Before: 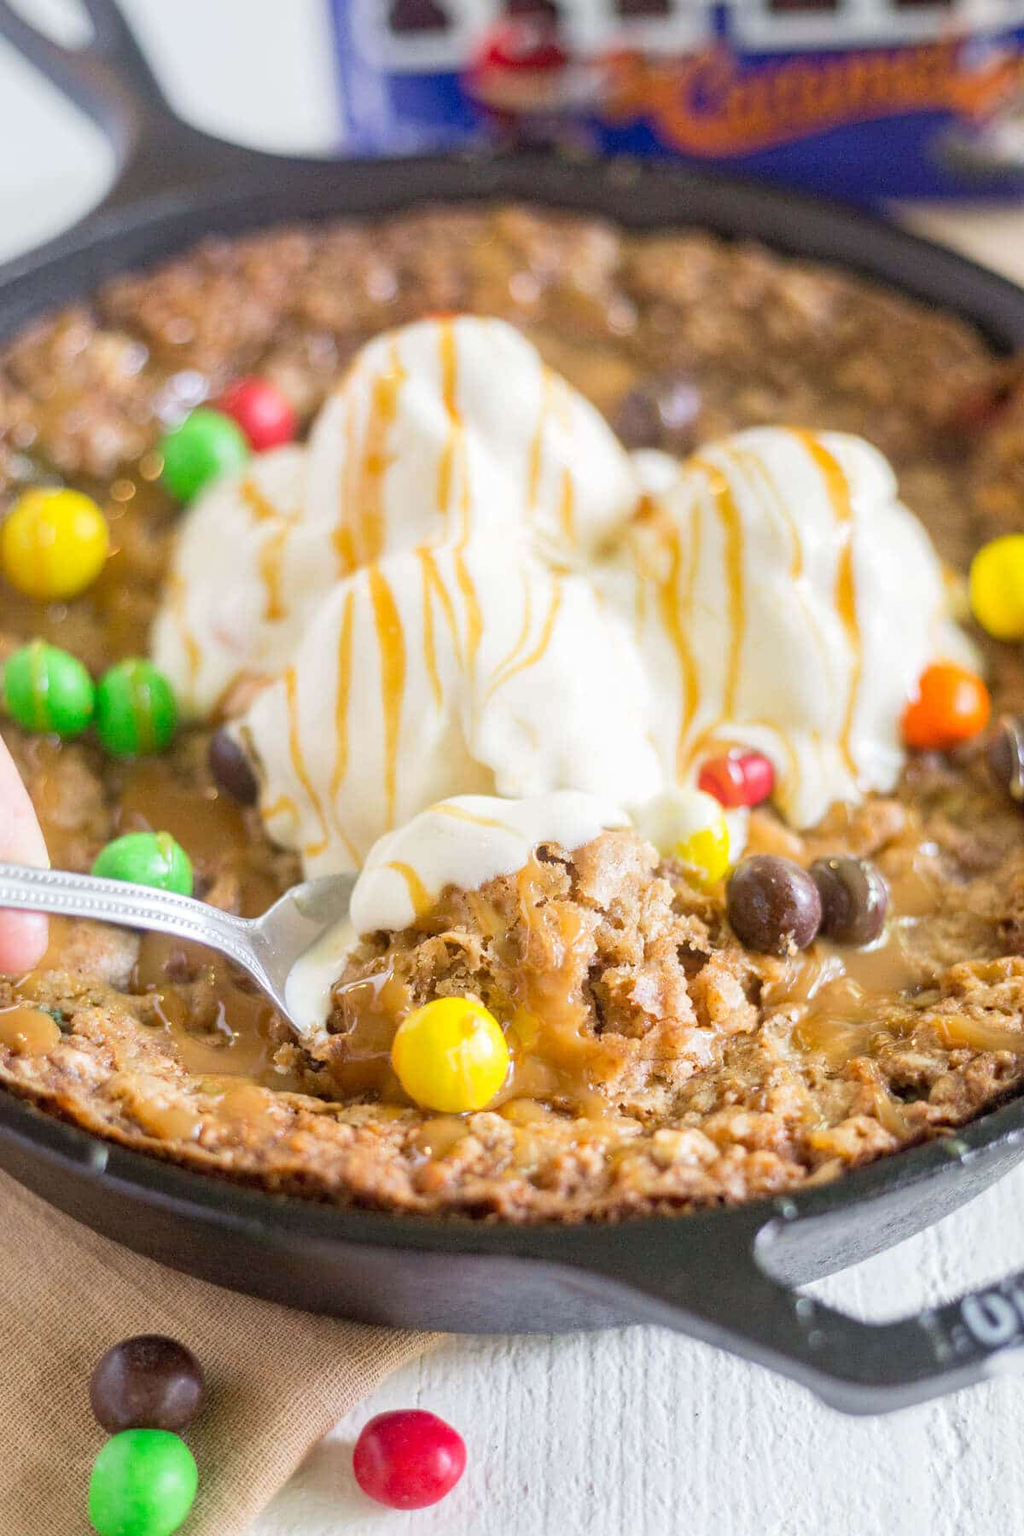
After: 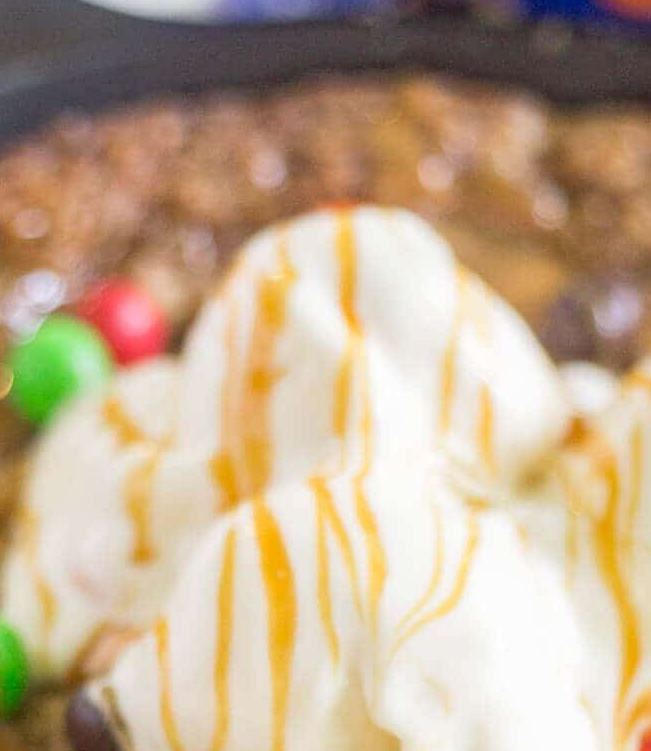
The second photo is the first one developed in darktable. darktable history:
crop: left 14.989%, top 9.124%, right 30.702%, bottom 49.117%
